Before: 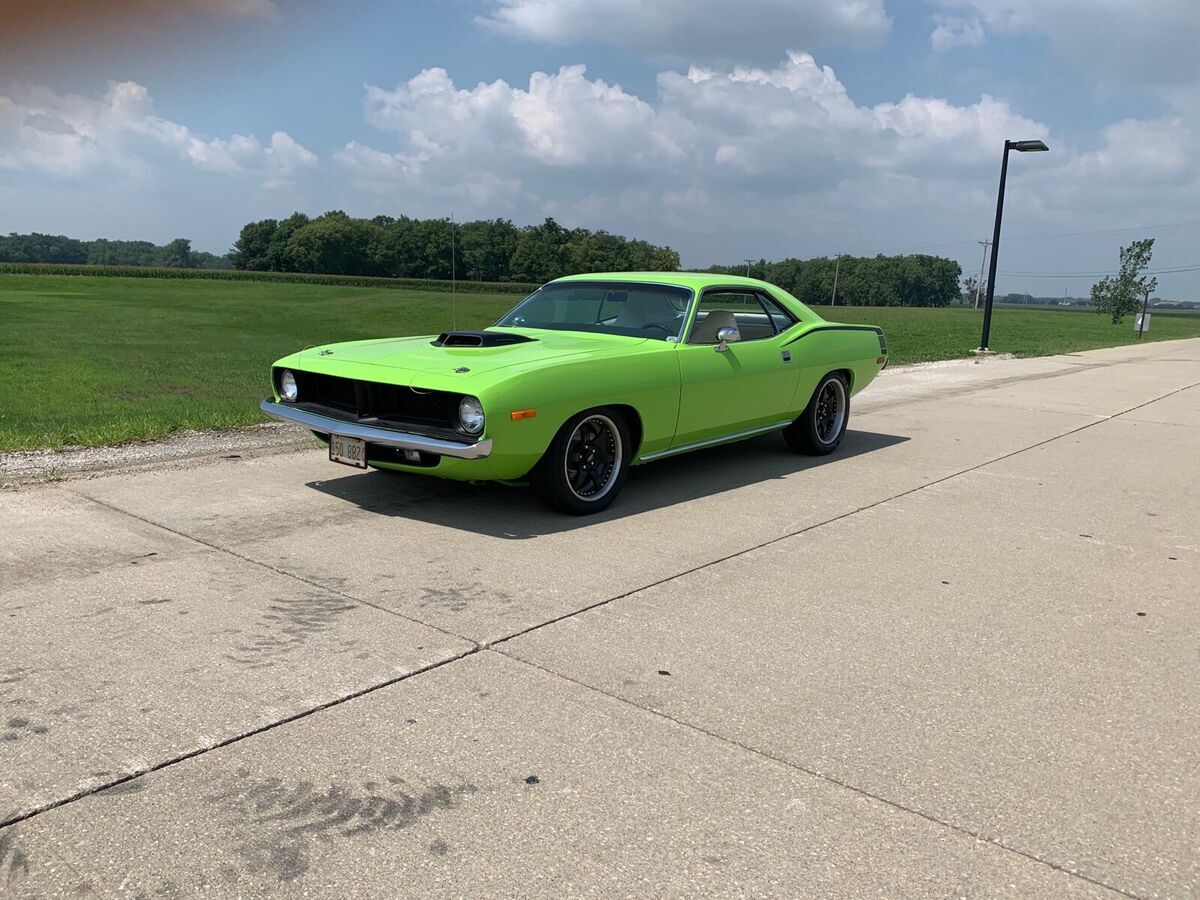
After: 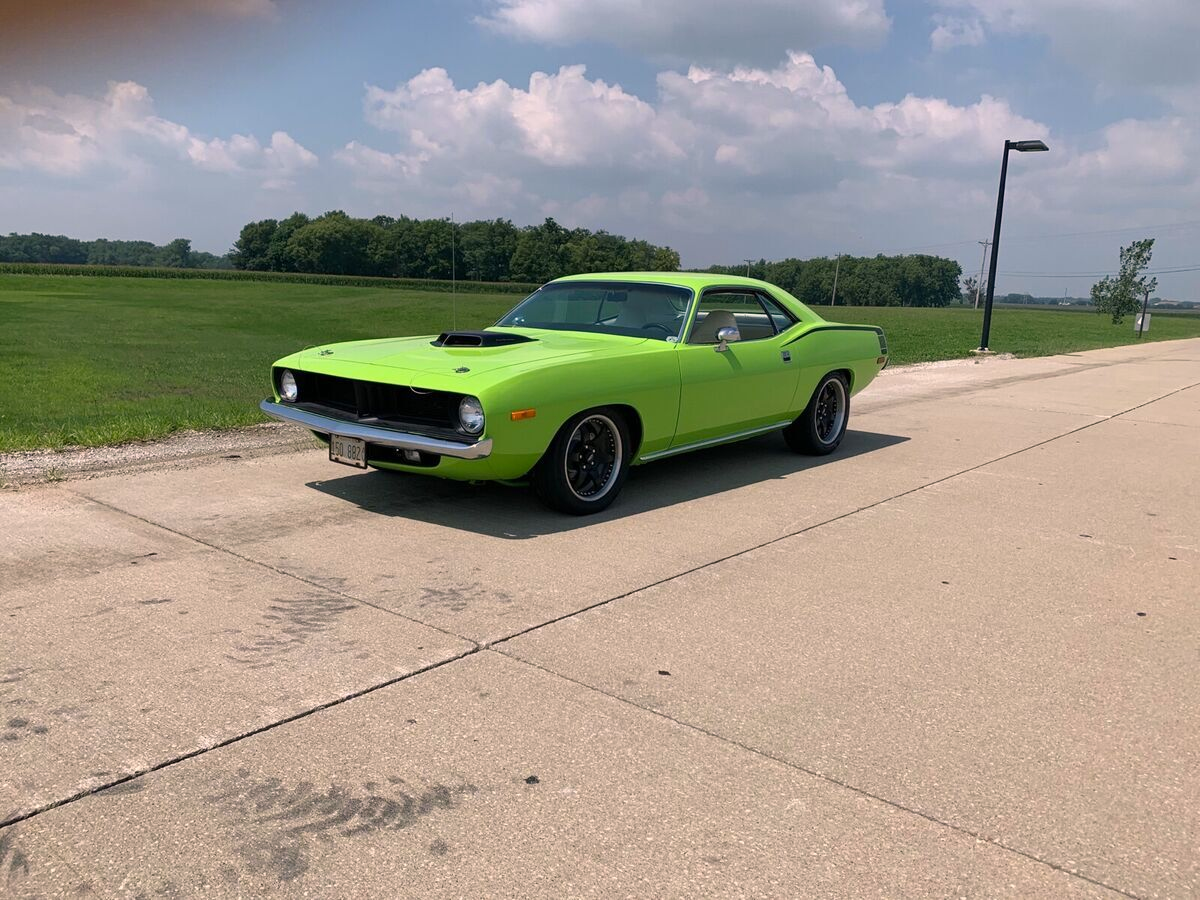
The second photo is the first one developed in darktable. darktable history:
color balance rgb: highlights gain › chroma 2.41%, highlights gain › hue 37.32°, perceptual saturation grading › global saturation 0.03%, global vibrance 20%
